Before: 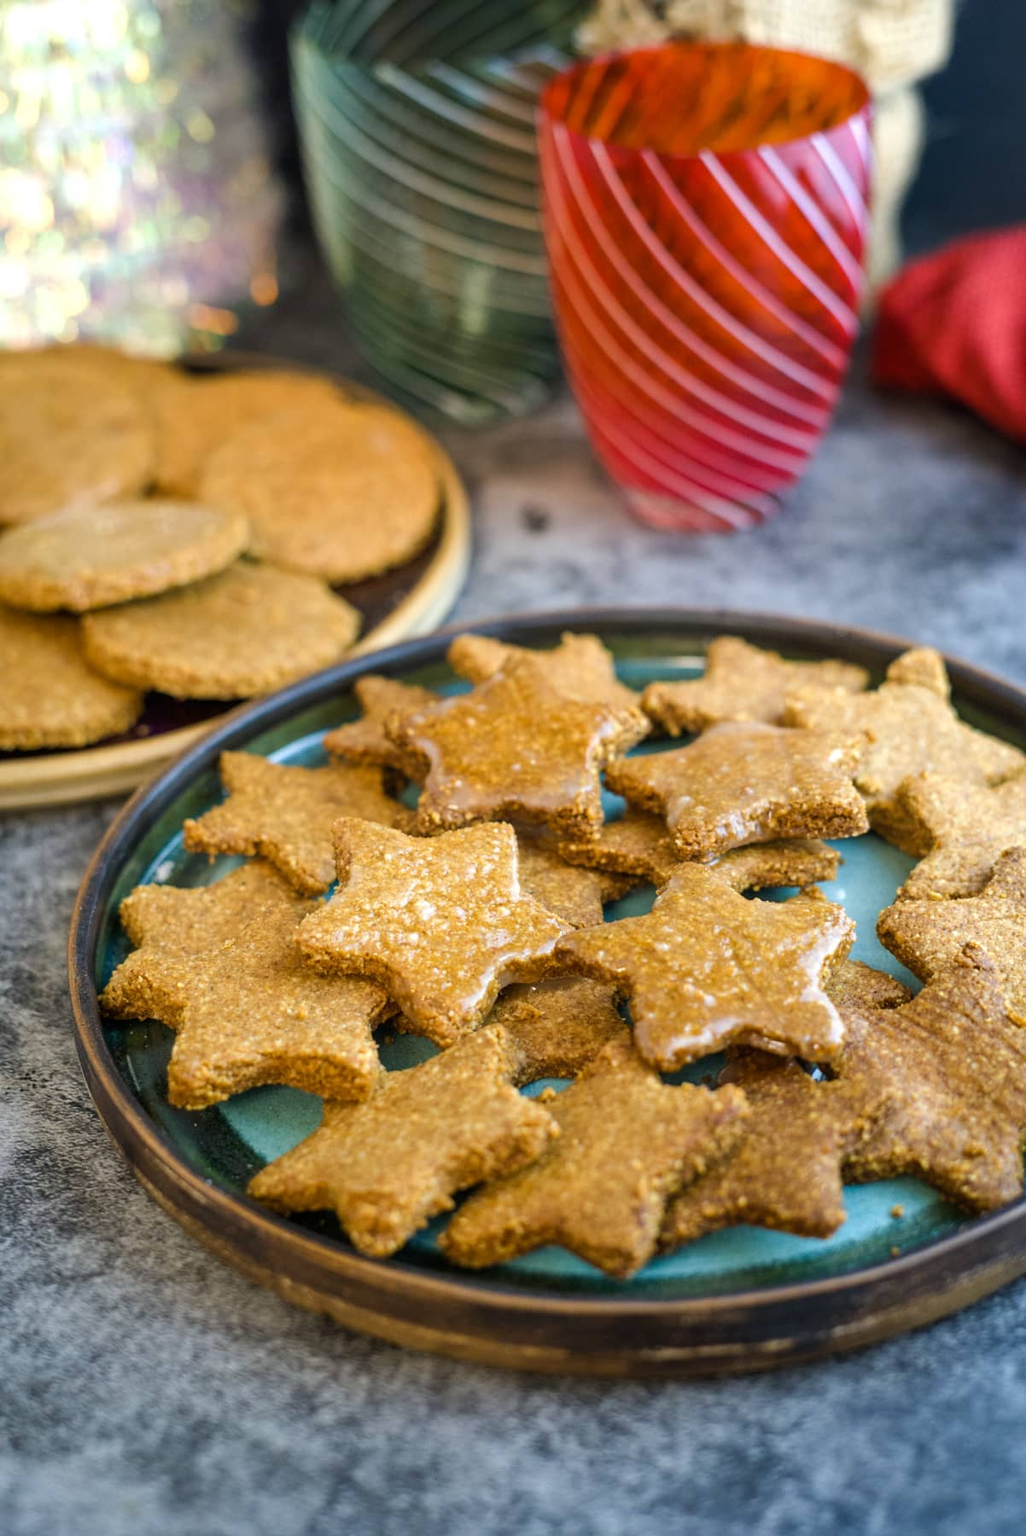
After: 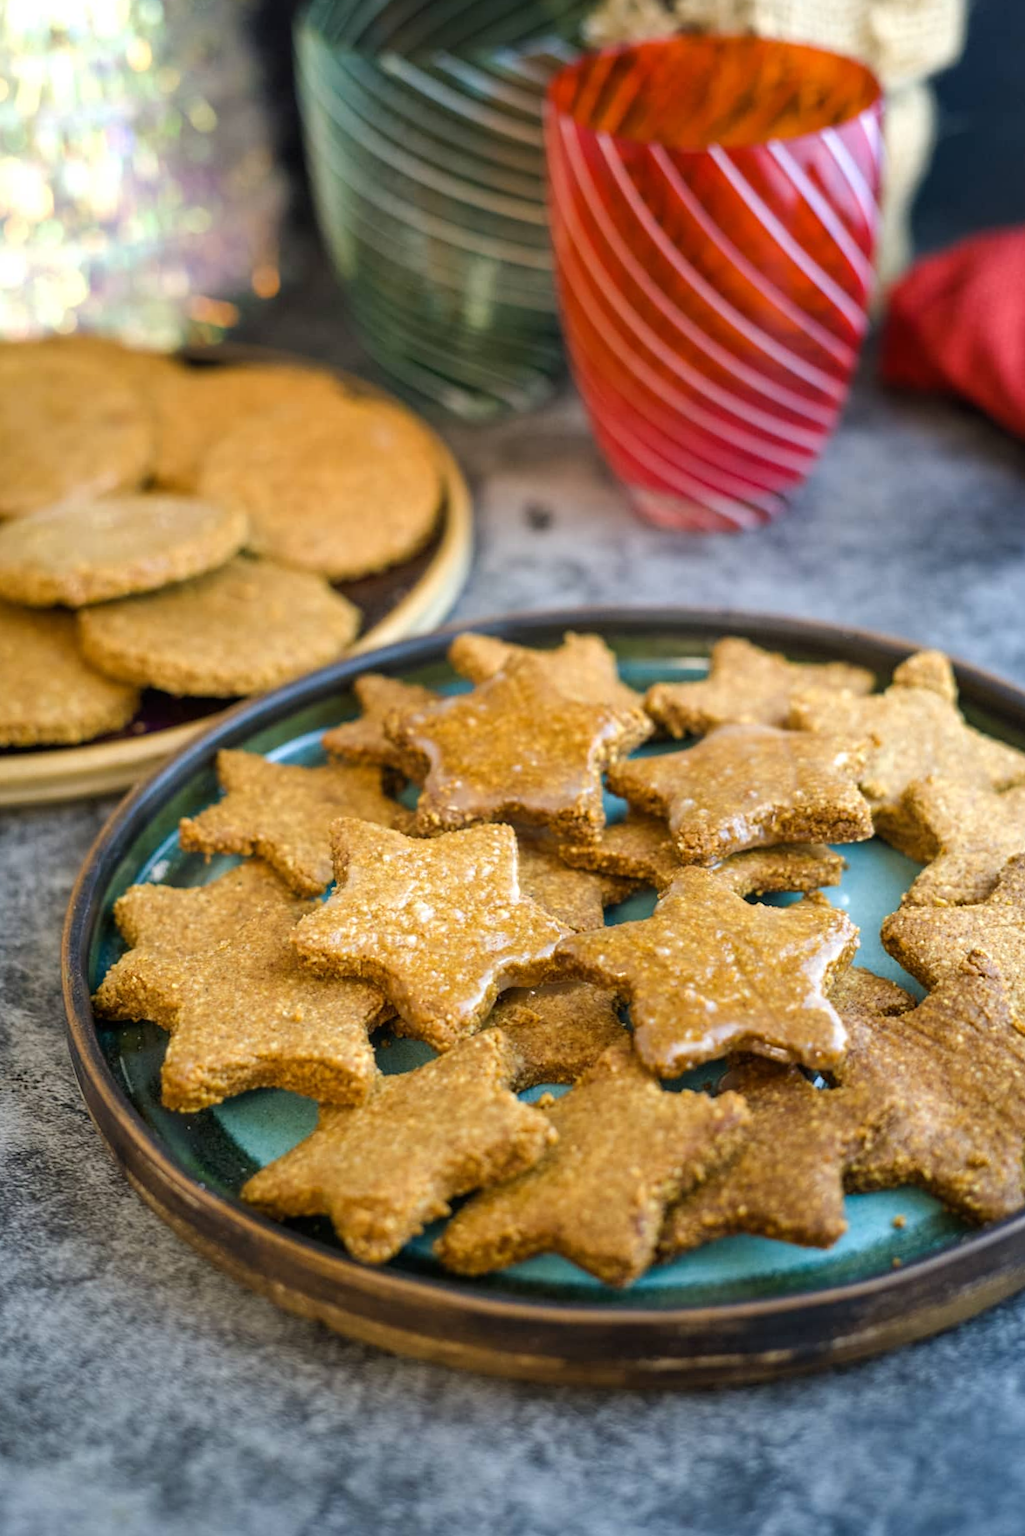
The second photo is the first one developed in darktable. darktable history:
crop and rotate: angle -0.5°
tone equalizer: on, module defaults
